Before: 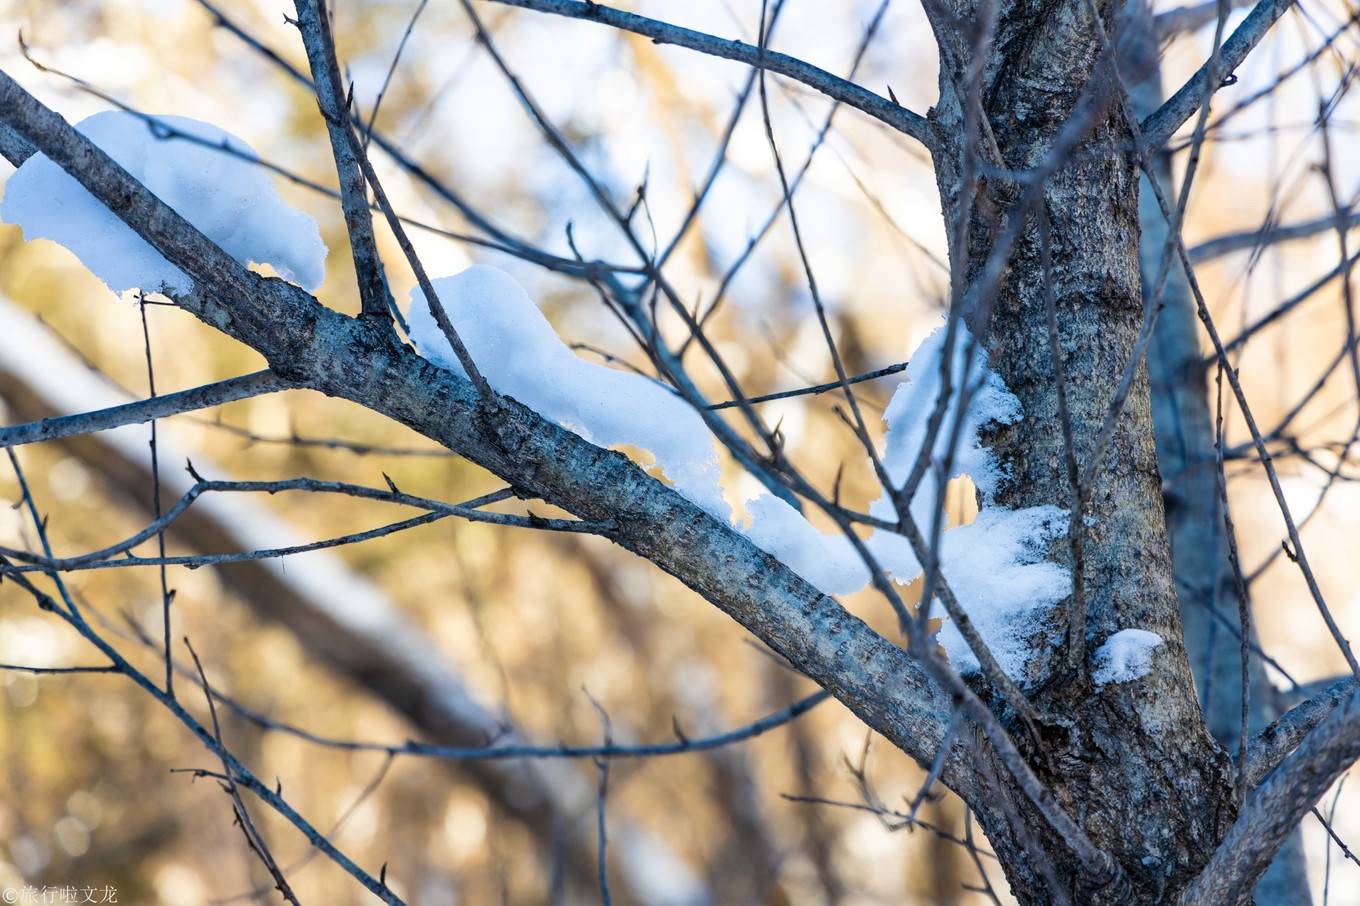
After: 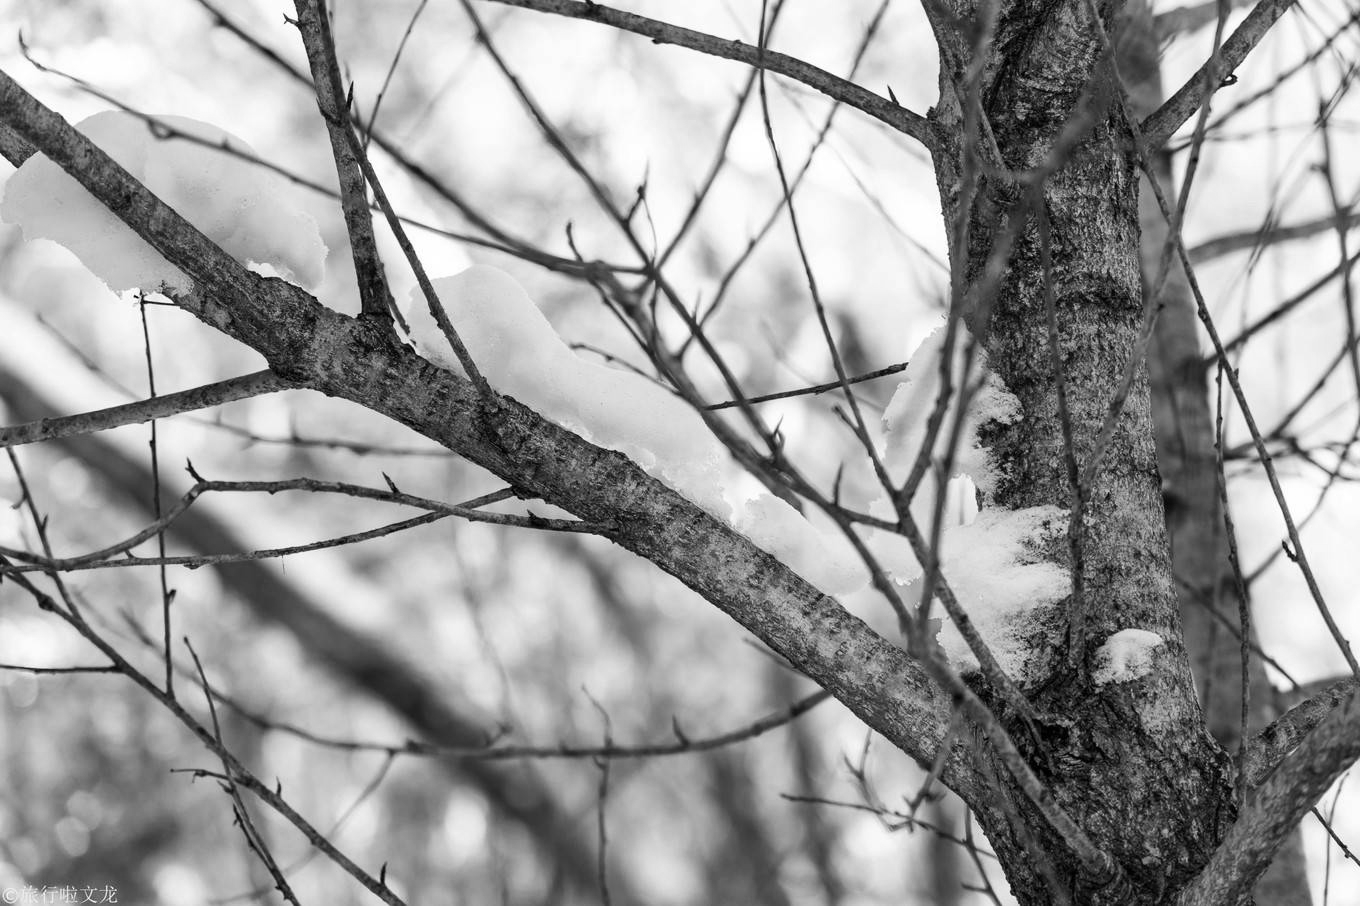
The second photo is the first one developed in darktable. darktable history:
tone curve: curves: ch0 [(0, 0) (0.265, 0.253) (0.732, 0.751) (1, 1)], color space Lab, linked channels, preserve colors none
monochrome: on, module defaults
white balance: emerald 1
